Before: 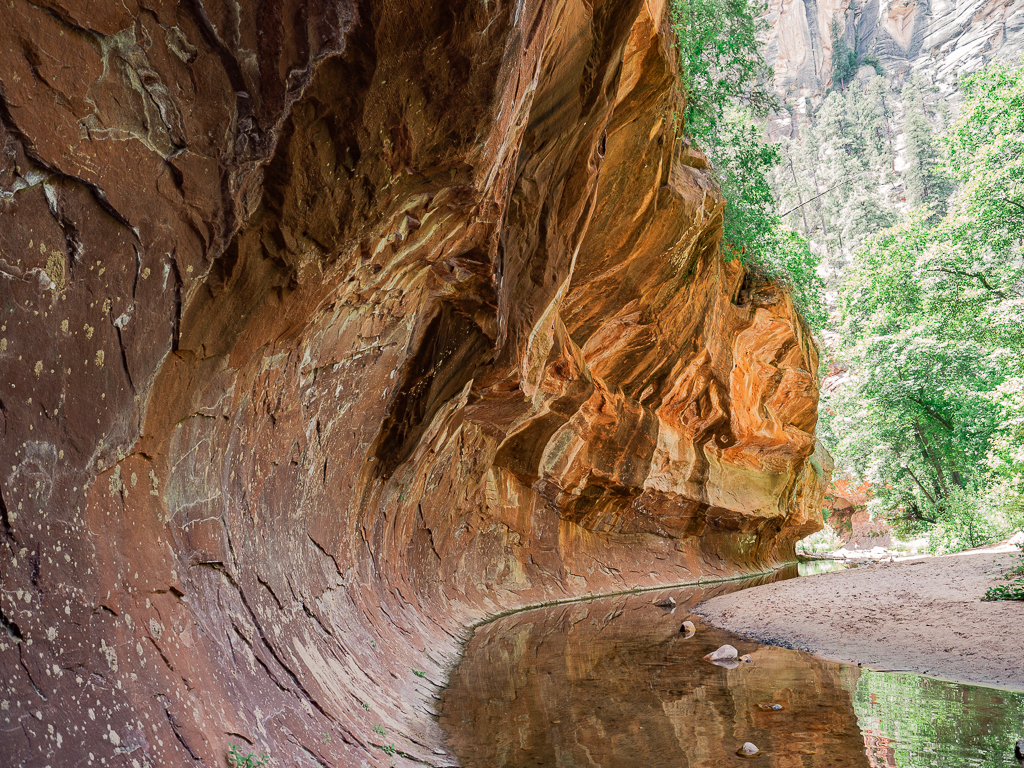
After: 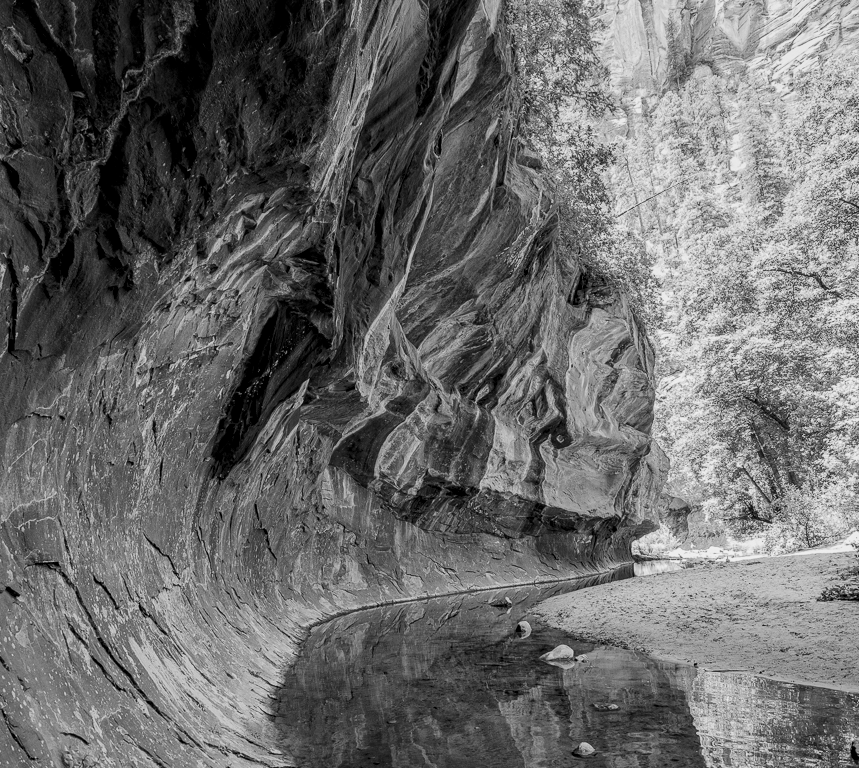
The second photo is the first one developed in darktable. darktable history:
crop: left 16.084%
local contrast: detail 130%
filmic rgb: black relative exposure -14.28 EV, white relative exposure 3.35 EV, hardness 7.85, contrast 0.988
color calibration: output gray [0.267, 0.423, 0.261, 0], x 0.342, y 0.356, temperature 5085.48 K
